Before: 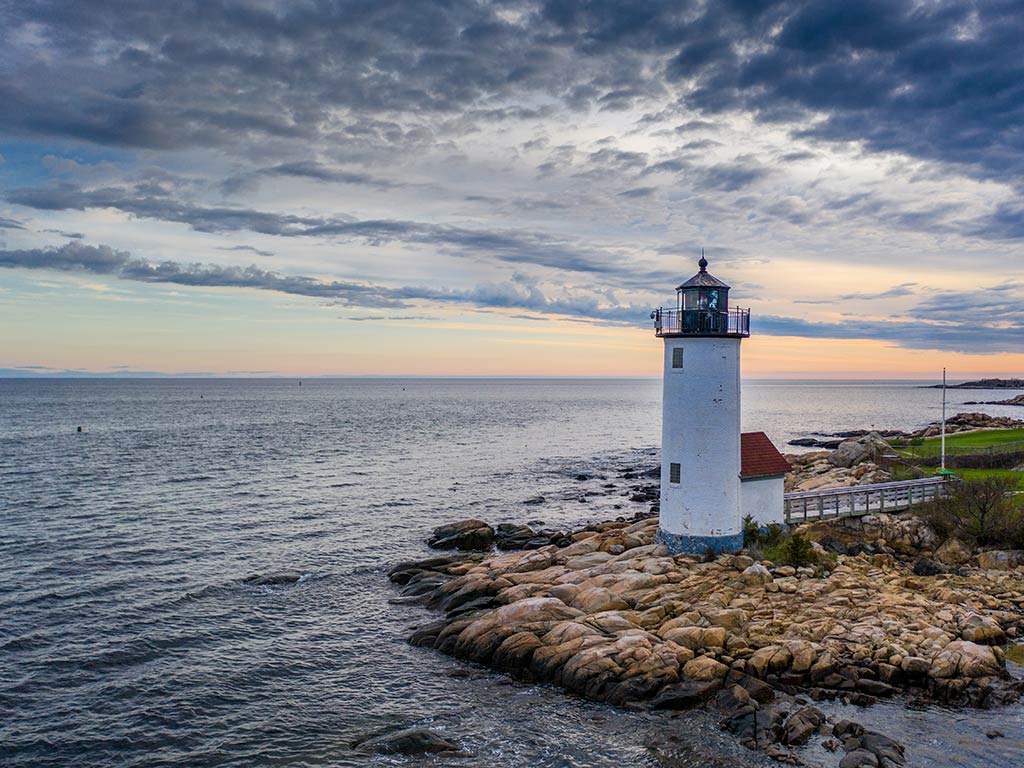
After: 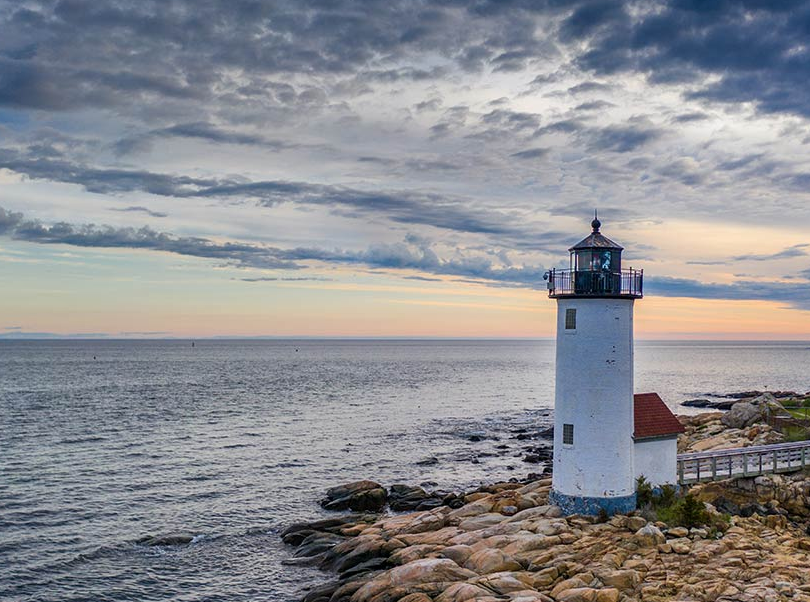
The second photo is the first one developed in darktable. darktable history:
crop and rotate: left 10.503%, top 5.109%, right 10.306%, bottom 16.432%
shadows and highlights: shadows 52.49, soften with gaussian
